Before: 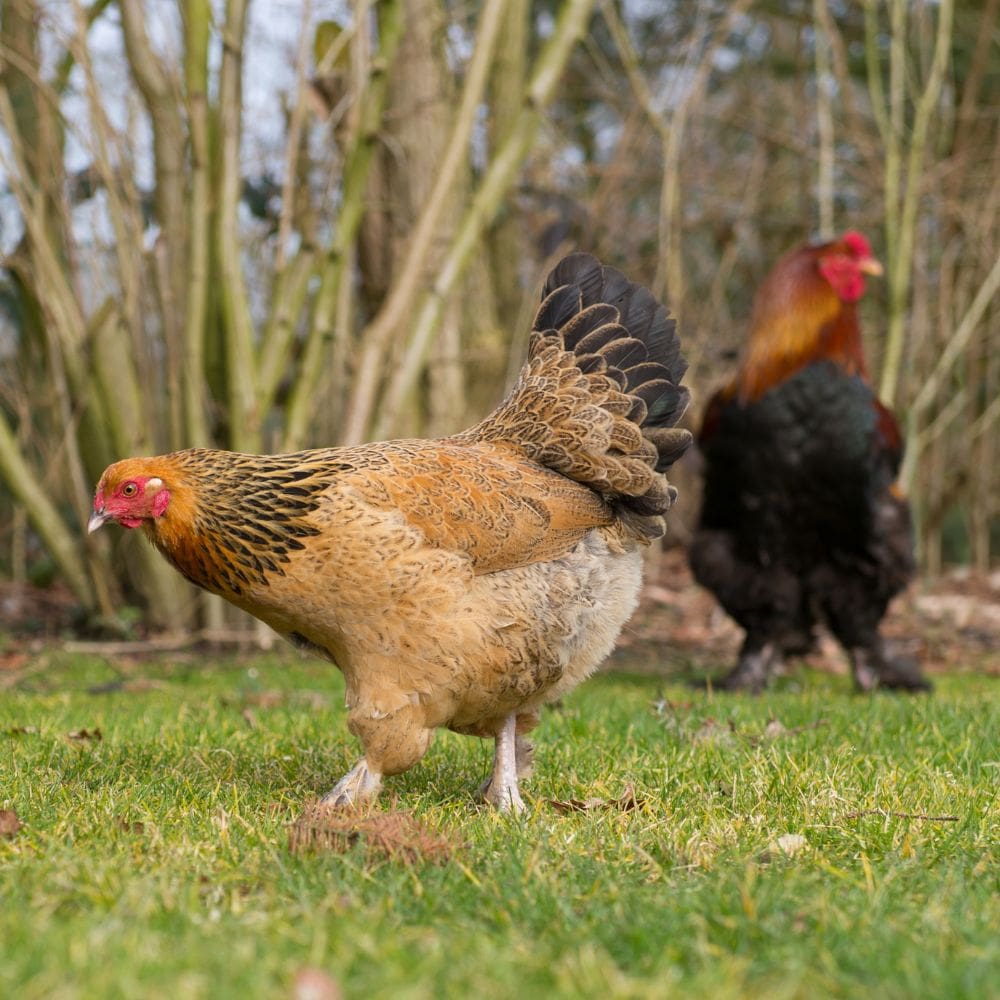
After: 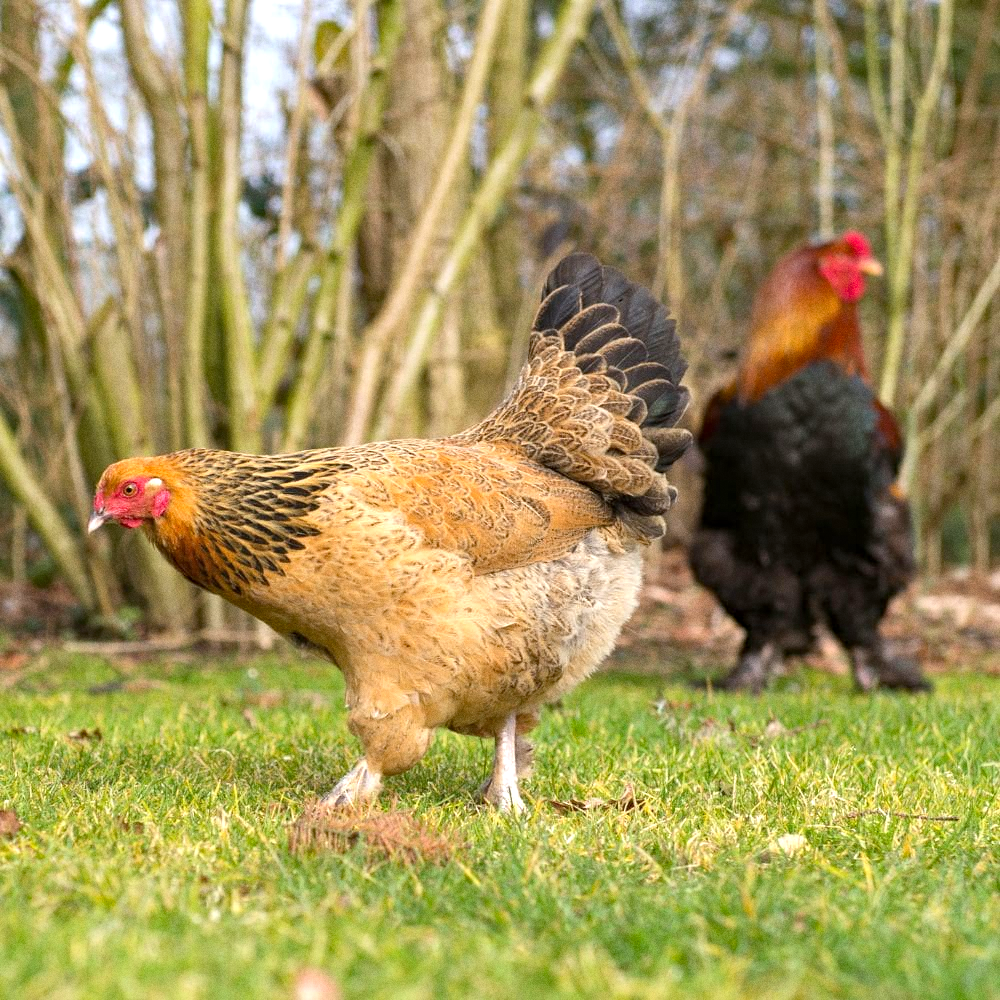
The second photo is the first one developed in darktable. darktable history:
grain: coarseness 0.09 ISO
exposure: exposure 0.636 EV, compensate highlight preservation false
haze removal: compatibility mode true, adaptive false
